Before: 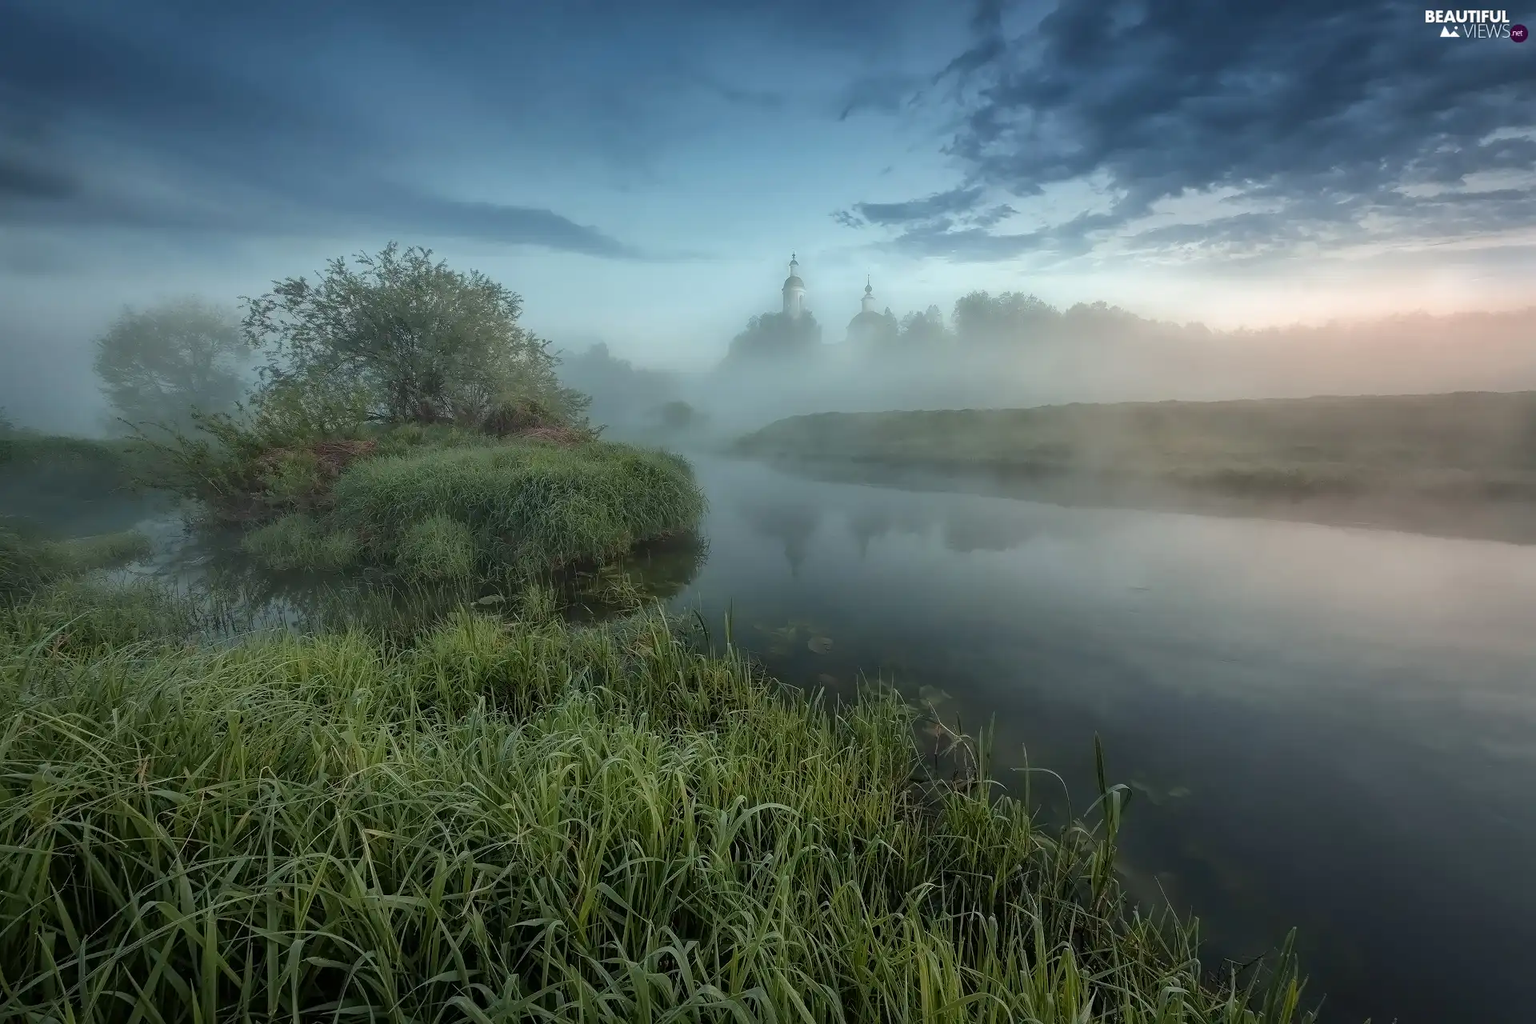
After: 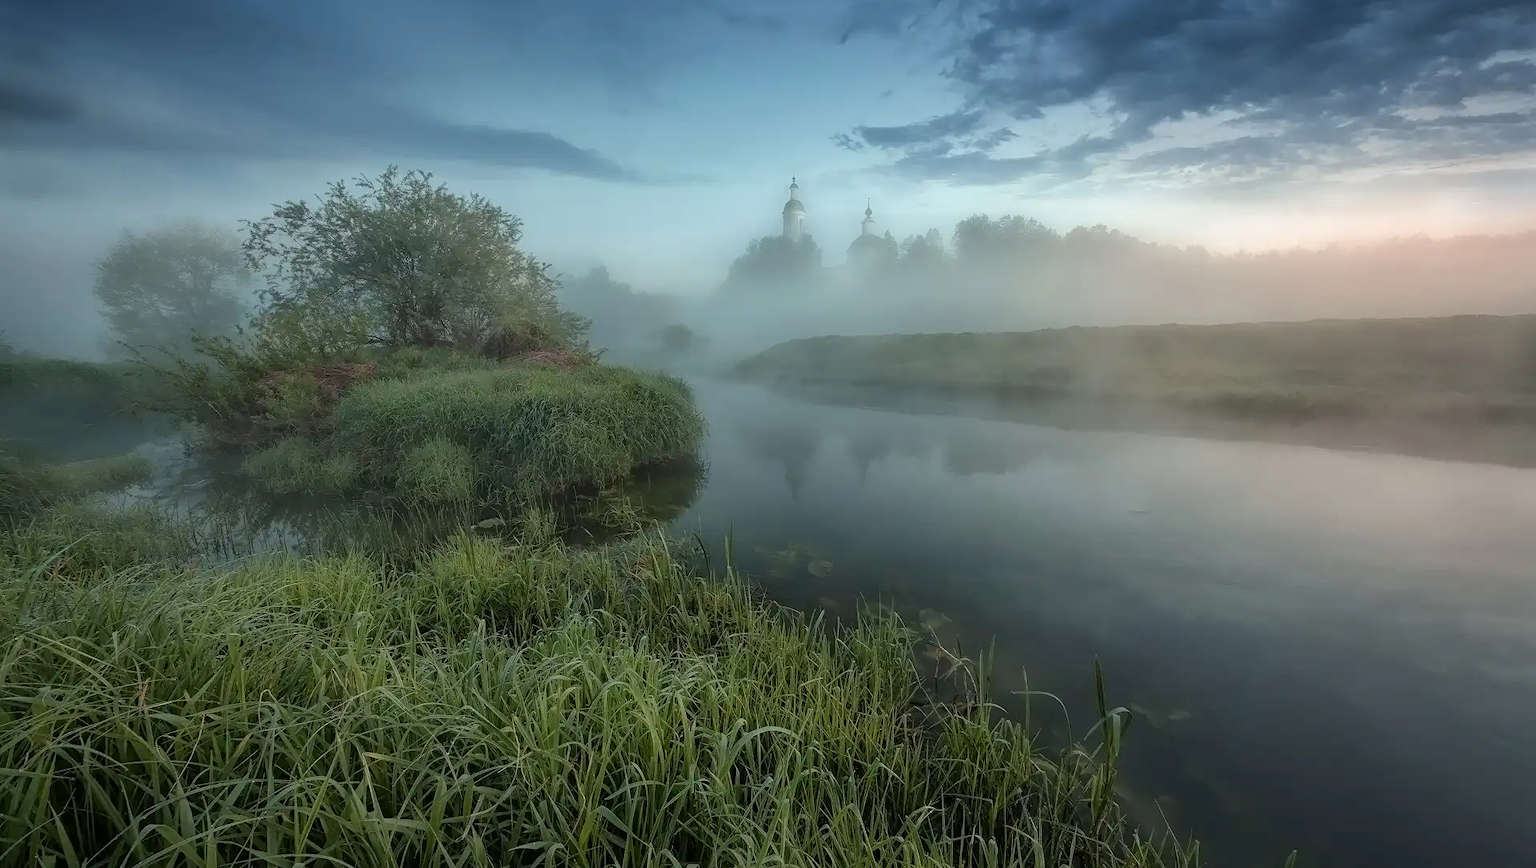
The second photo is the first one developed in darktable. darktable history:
crop: top 7.563%, bottom 7.591%
